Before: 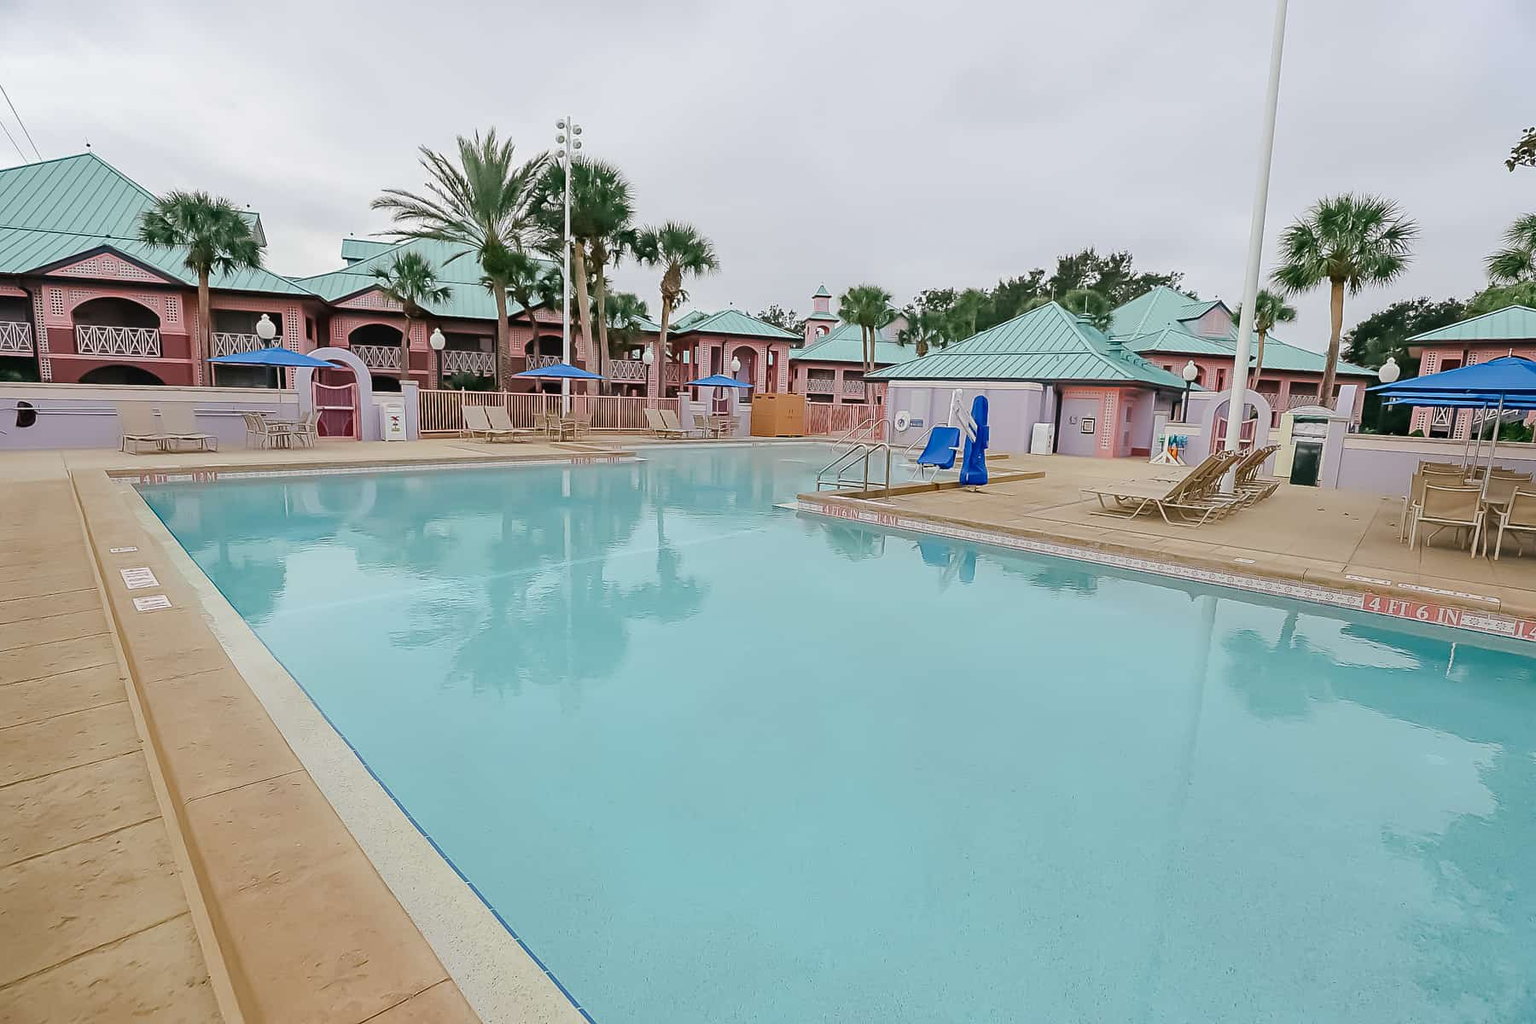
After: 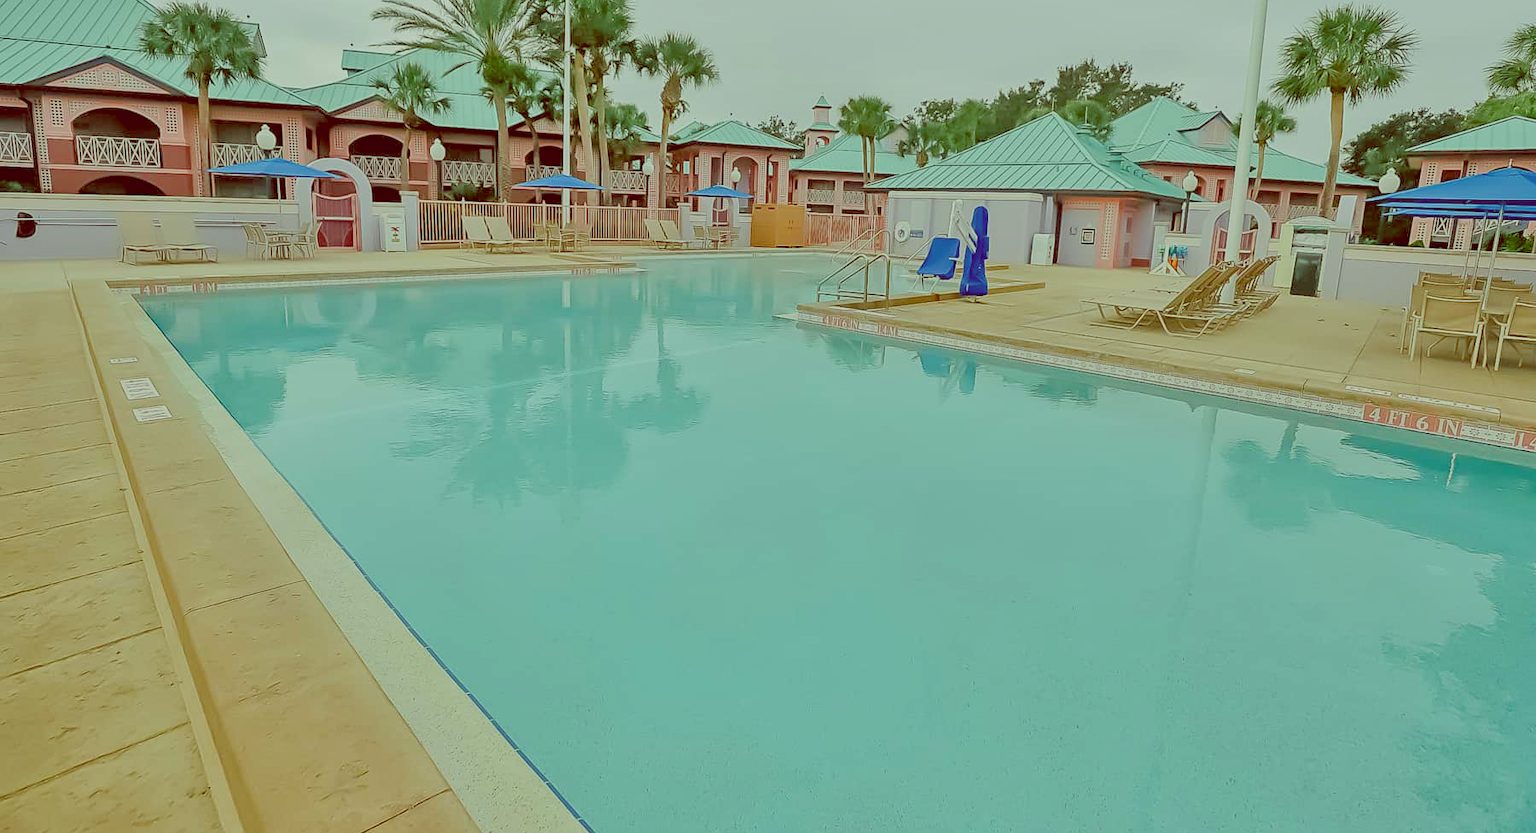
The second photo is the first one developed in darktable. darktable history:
color balance: lift [1, 1.015, 0.987, 0.985], gamma [1, 0.959, 1.042, 0.958], gain [0.927, 0.938, 1.072, 0.928], contrast 1.5%
tone equalizer: -7 EV 0.15 EV, -6 EV 0.6 EV, -5 EV 1.15 EV, -4 EV 1.33 EV, -3 EV 1.15 EV, -2 EV 0.6 EV, -1 EV 0.15 EV, mask exposure compensation -0.5 EV
filmic rgb: black relative exposure -13 EV, threshold 3 EV, target white luminance 85%, hardness 6.3, latitude 42.11%, contrast 0.858, shadows ↔ highlights balance 8.63%, color science v4 (2020), enable highlight reconstruction true
crop and rotate: top 18.507%
